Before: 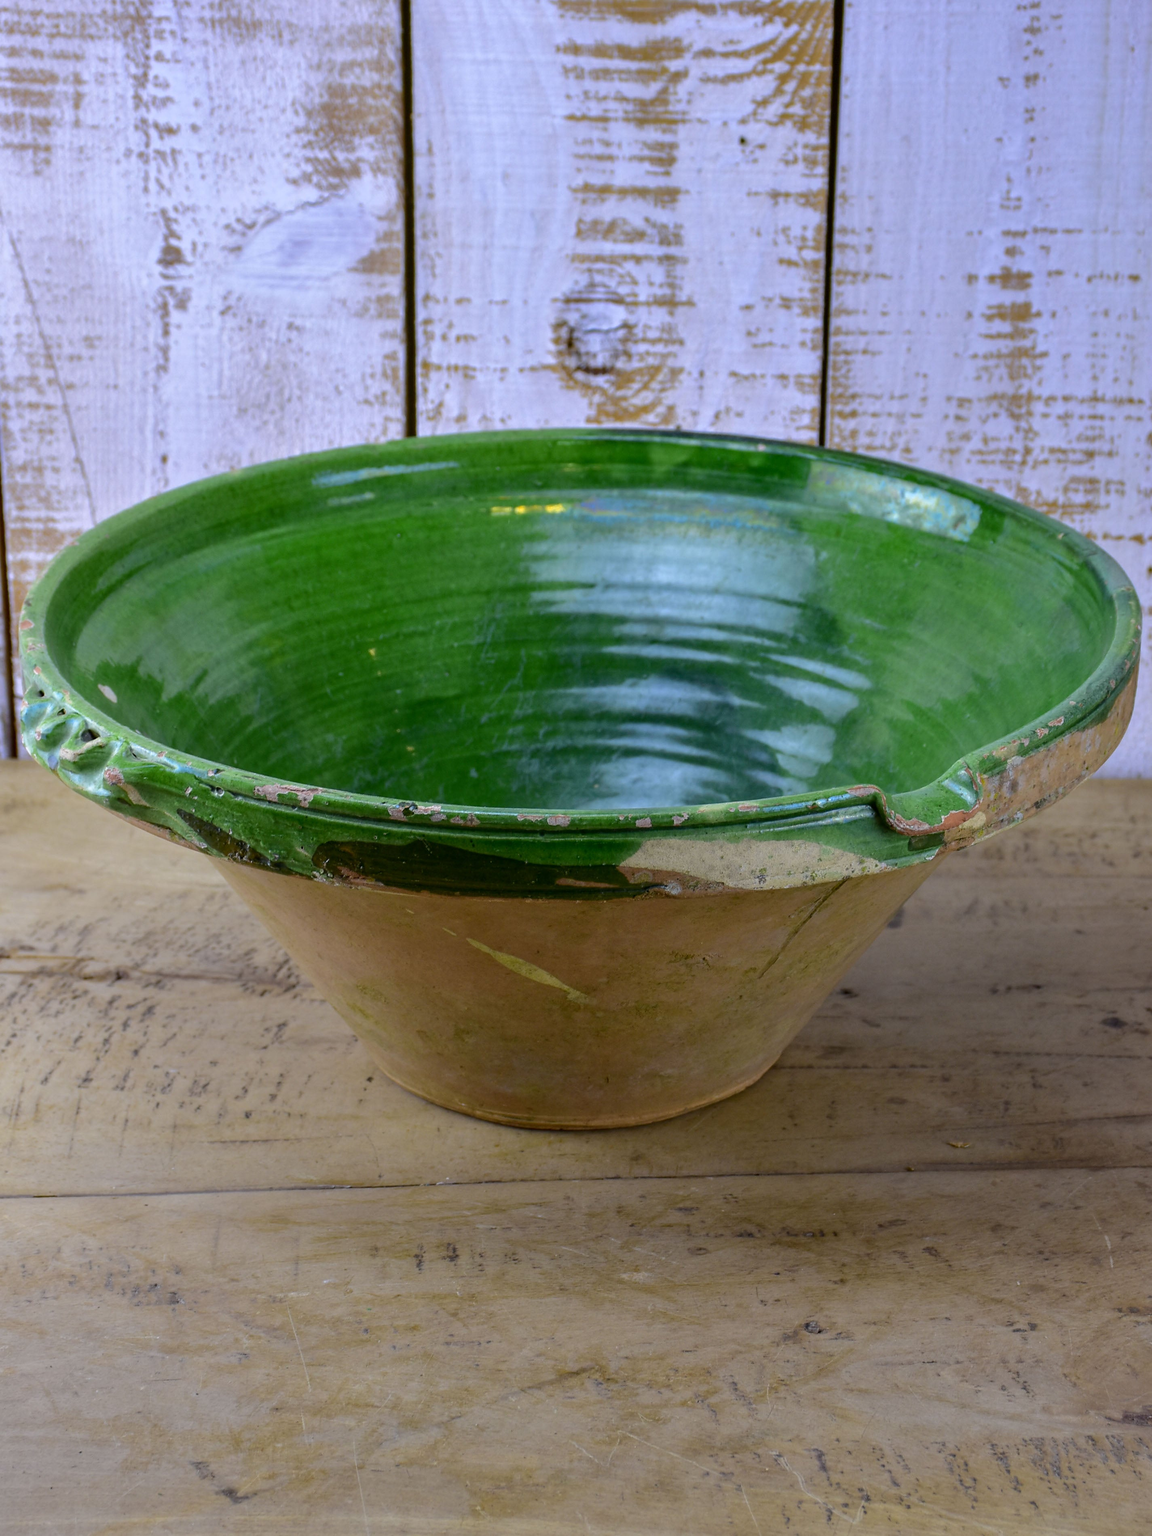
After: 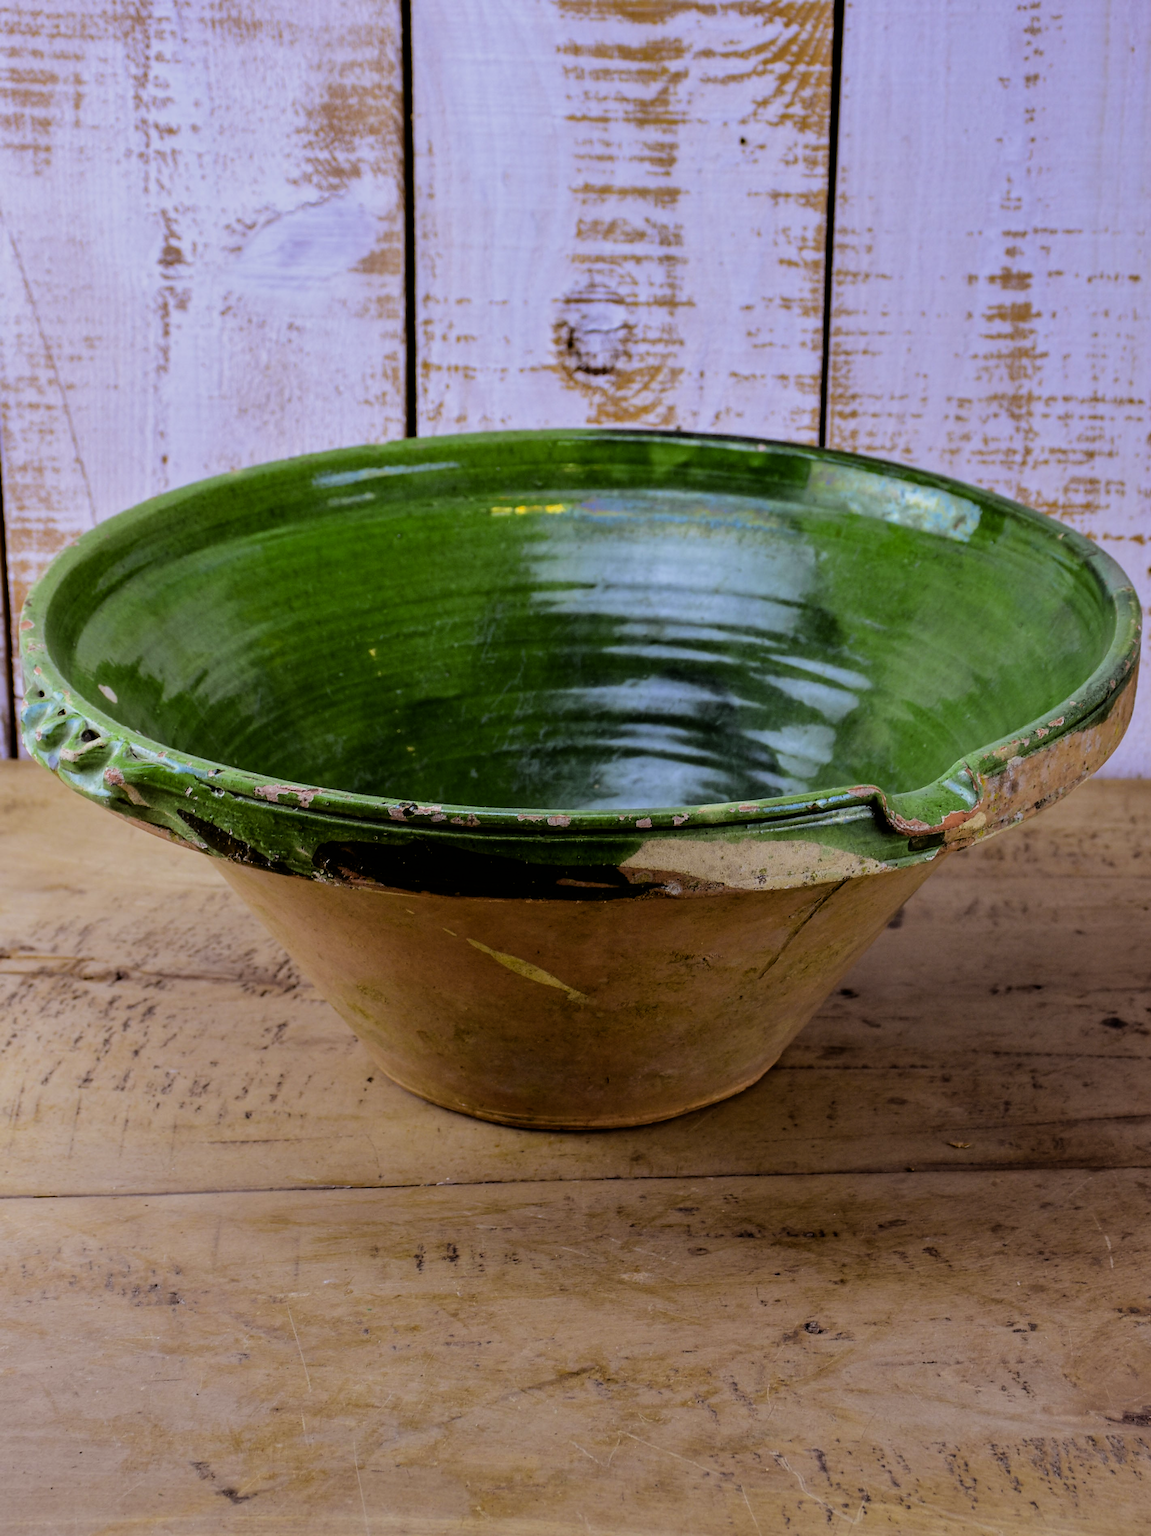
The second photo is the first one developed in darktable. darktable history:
filmic rgb: black relative exposure -5 EV, hardness 2.88, contrast 1.3
rgb levels: mode RGB, independent channels, levels [[0, 0.5, 1], [0, 0.521, 1], [0, 0.536, 1]]
